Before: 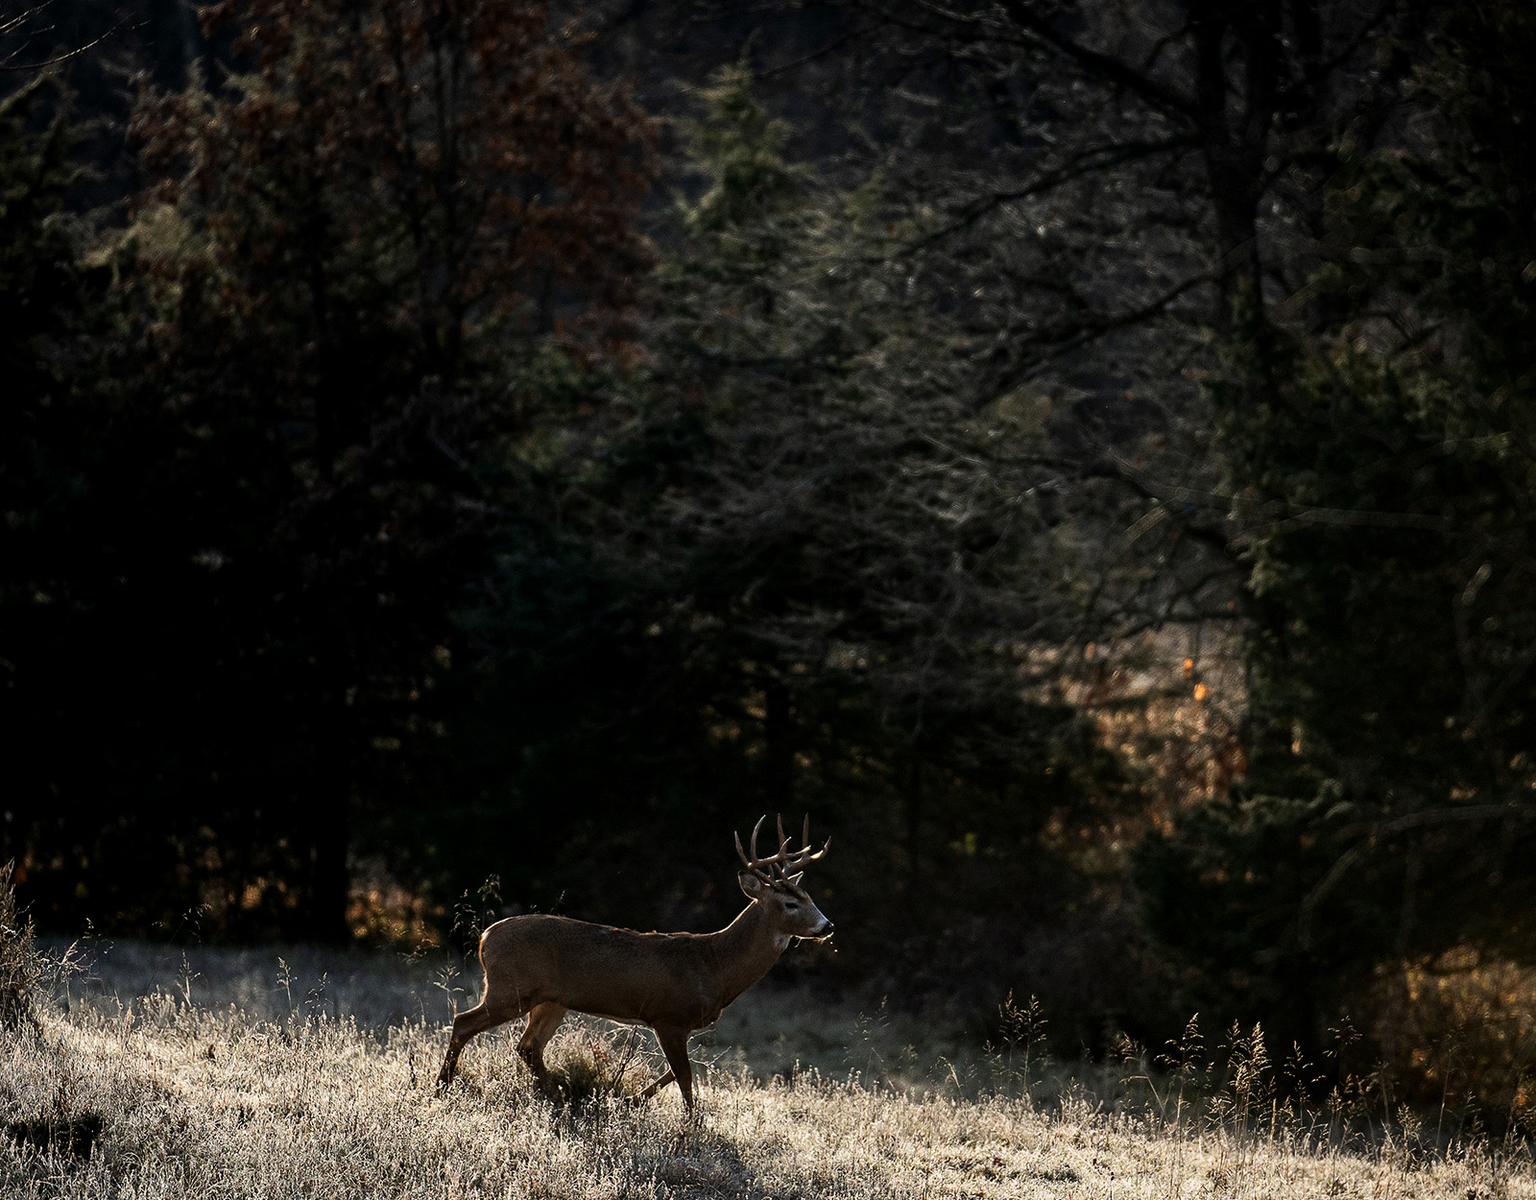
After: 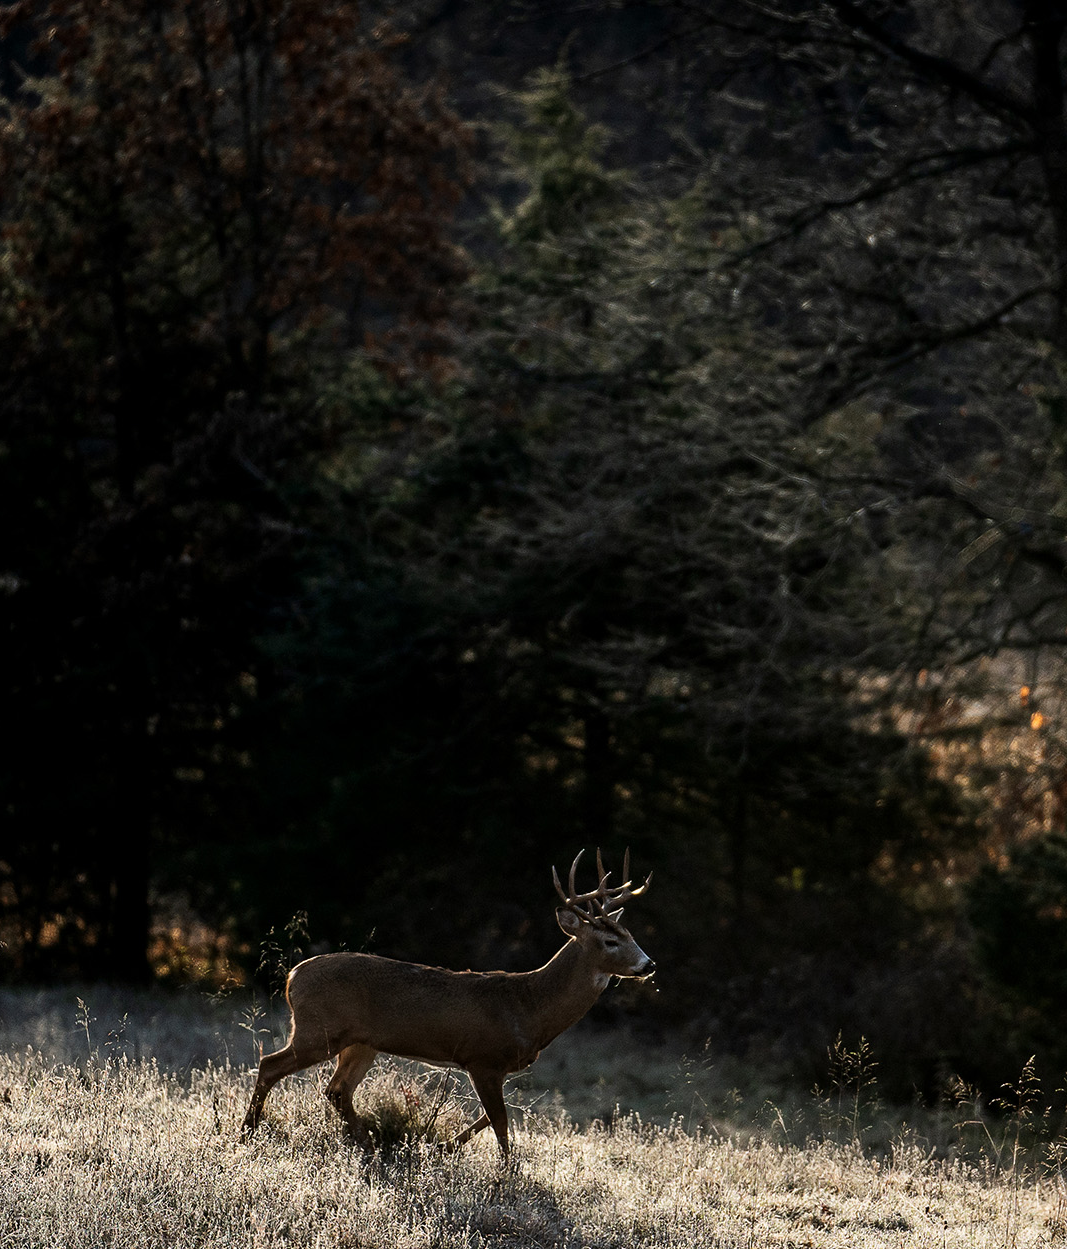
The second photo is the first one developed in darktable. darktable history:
crop and rotate: left 13.38%, right 19.874%
